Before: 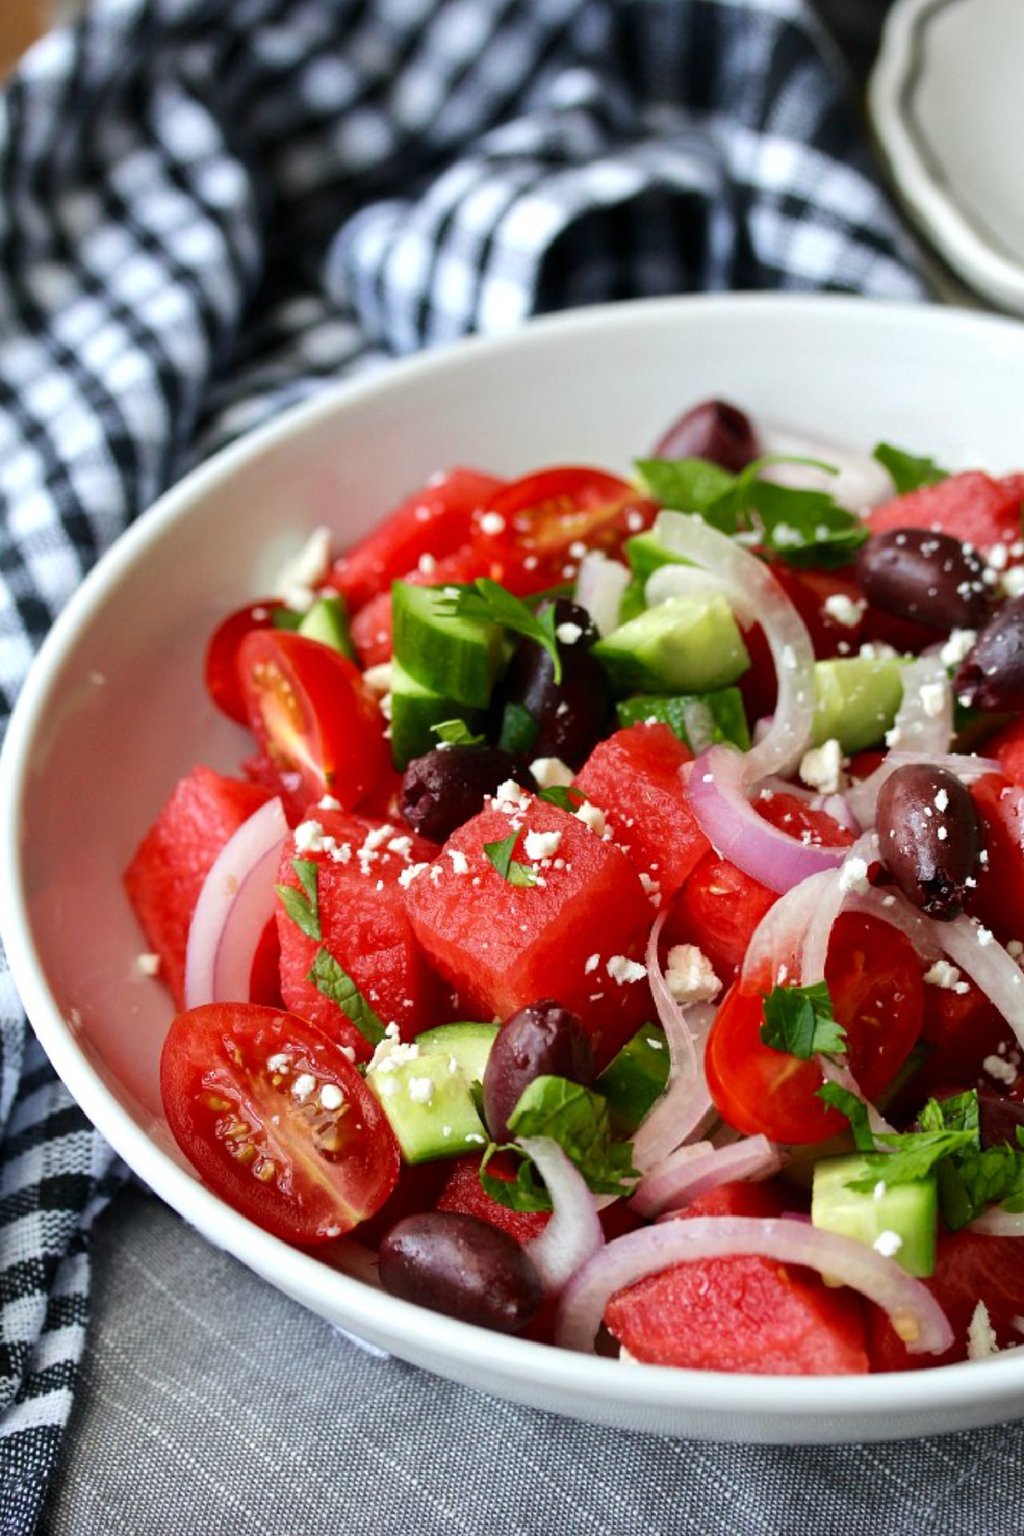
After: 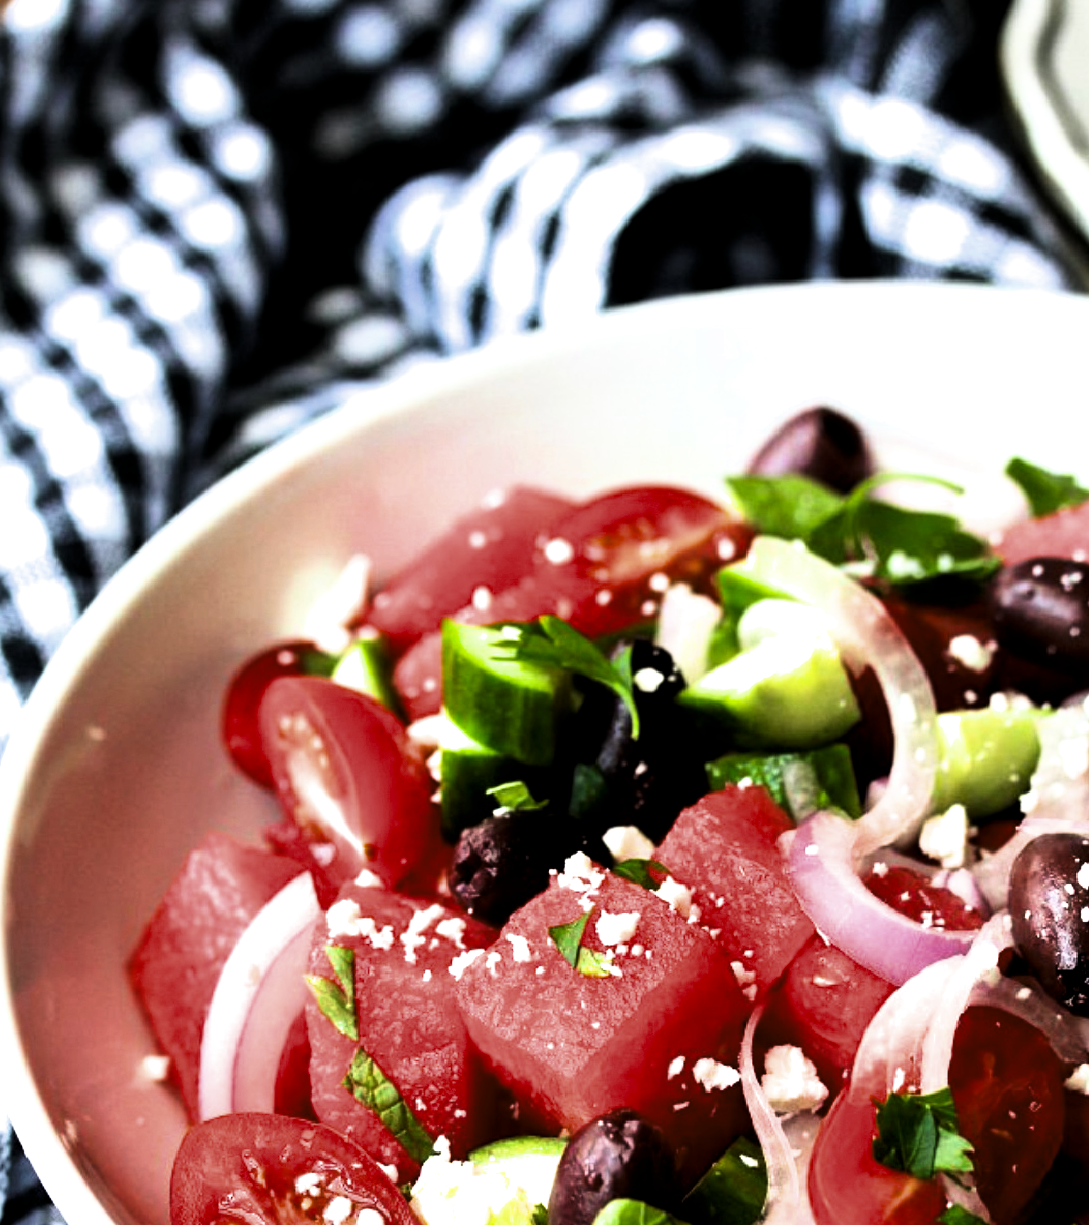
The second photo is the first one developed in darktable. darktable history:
crop: left 1.564%, top 3.455%, right 7.652%, bottom 28.472%
contrast brightness saturation: contrast 0.077, saturation 0.196
filmic rgb: black relative exposure -6.36 EV, white relative exposure 2.79 EV, target black luminance 0%, hardness 4.62, latitude 68.19%, contrast 1.281, shadows ↔ highlights balance -3.24%, iterations of high-quality reconstruction 0
exposure: black level correction 0.001, exposure 0.959 EV, compensate exposure bias true, compensate highlight preservation false
levels: white 90.64%, levels [0, 0.618, 1]
